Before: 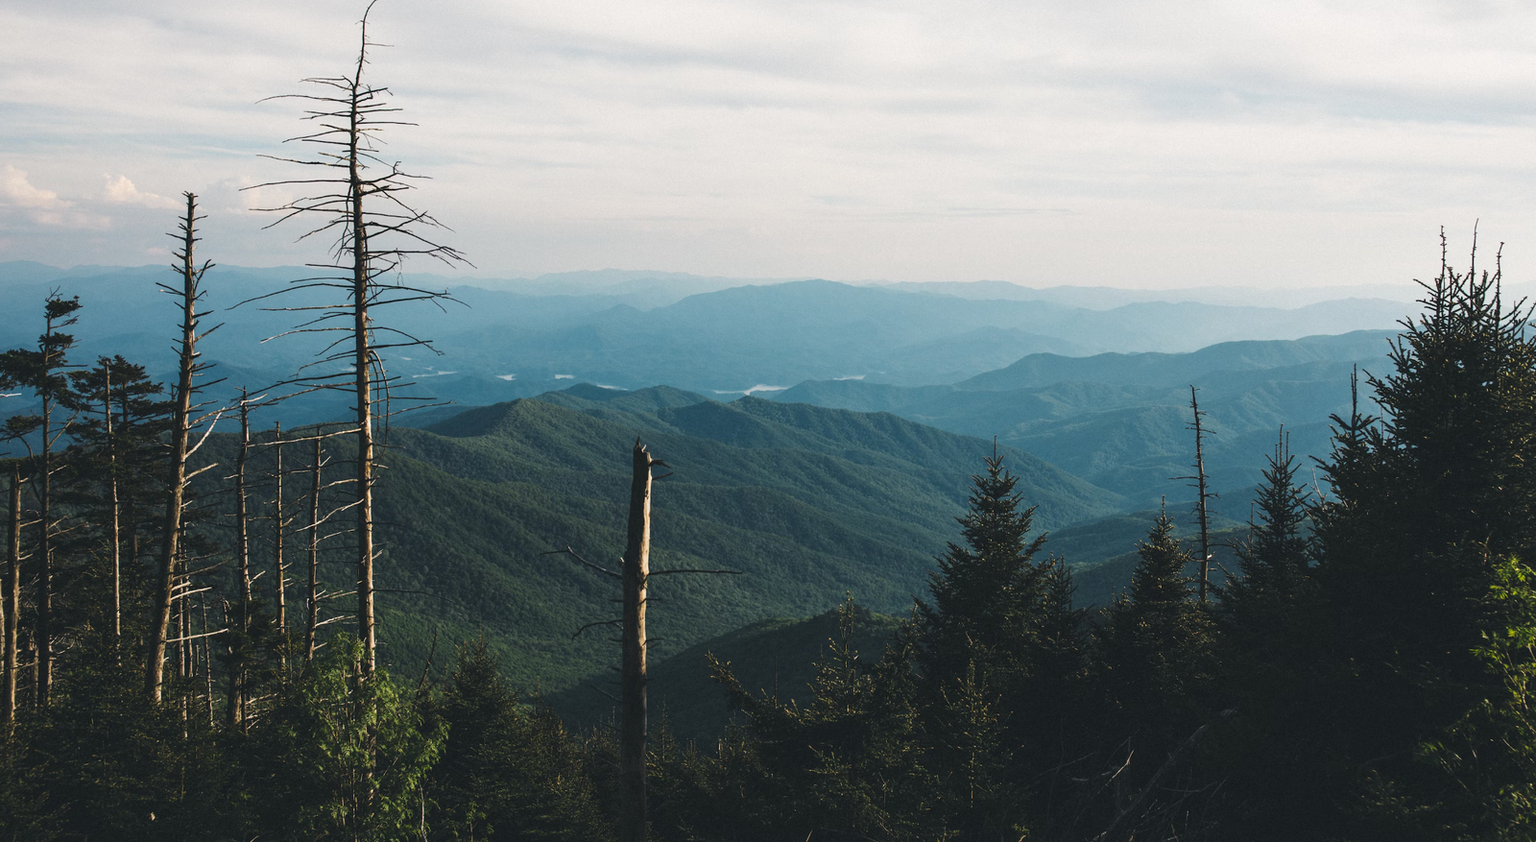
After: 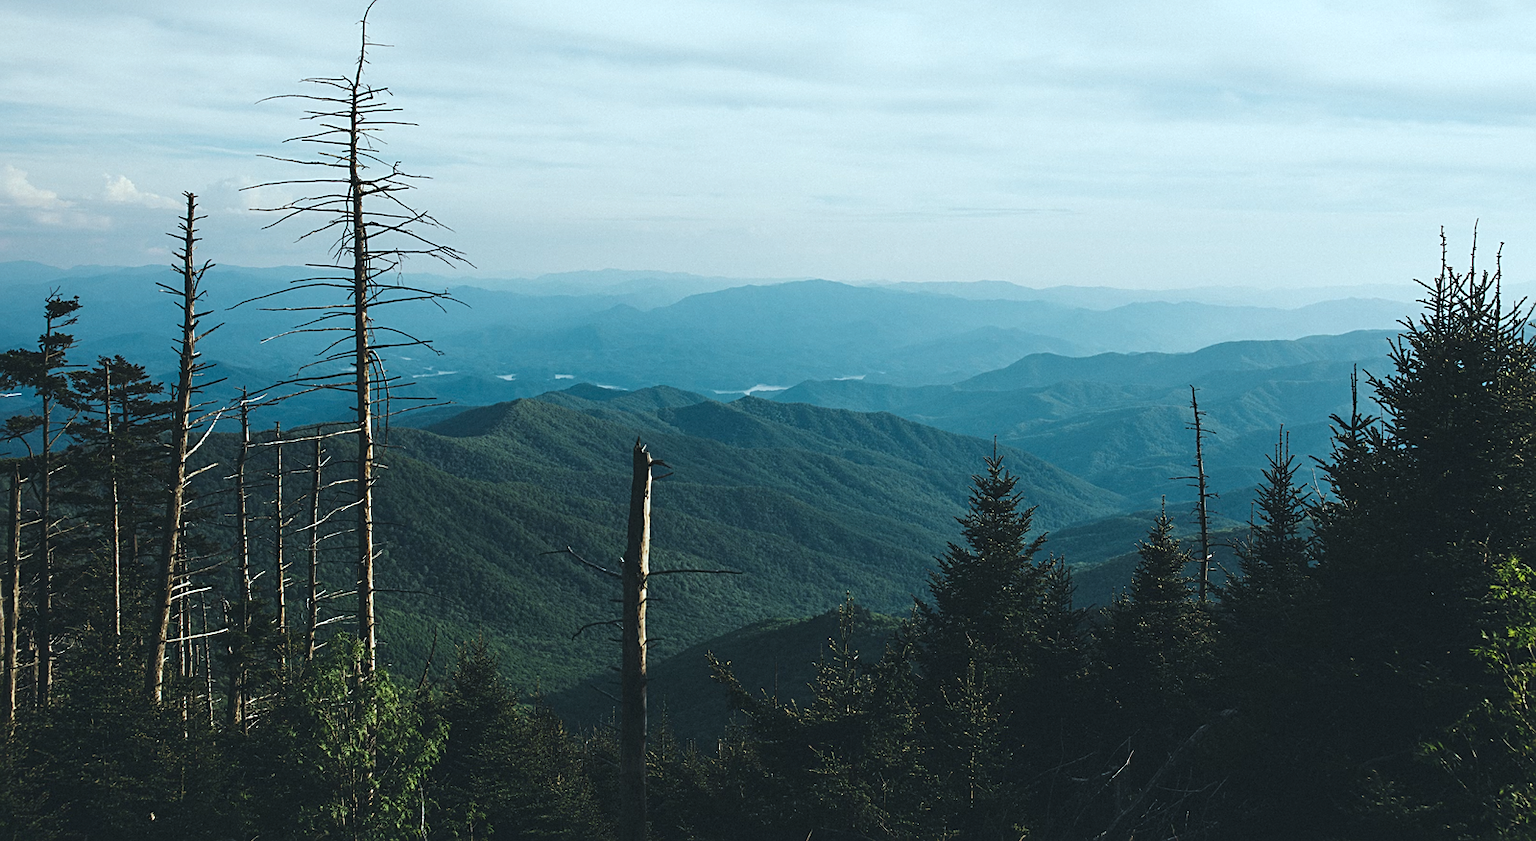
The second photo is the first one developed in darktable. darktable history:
color correction: highlights a* -10.02, highlights b* -10.17
sharpen: on, module defaults
